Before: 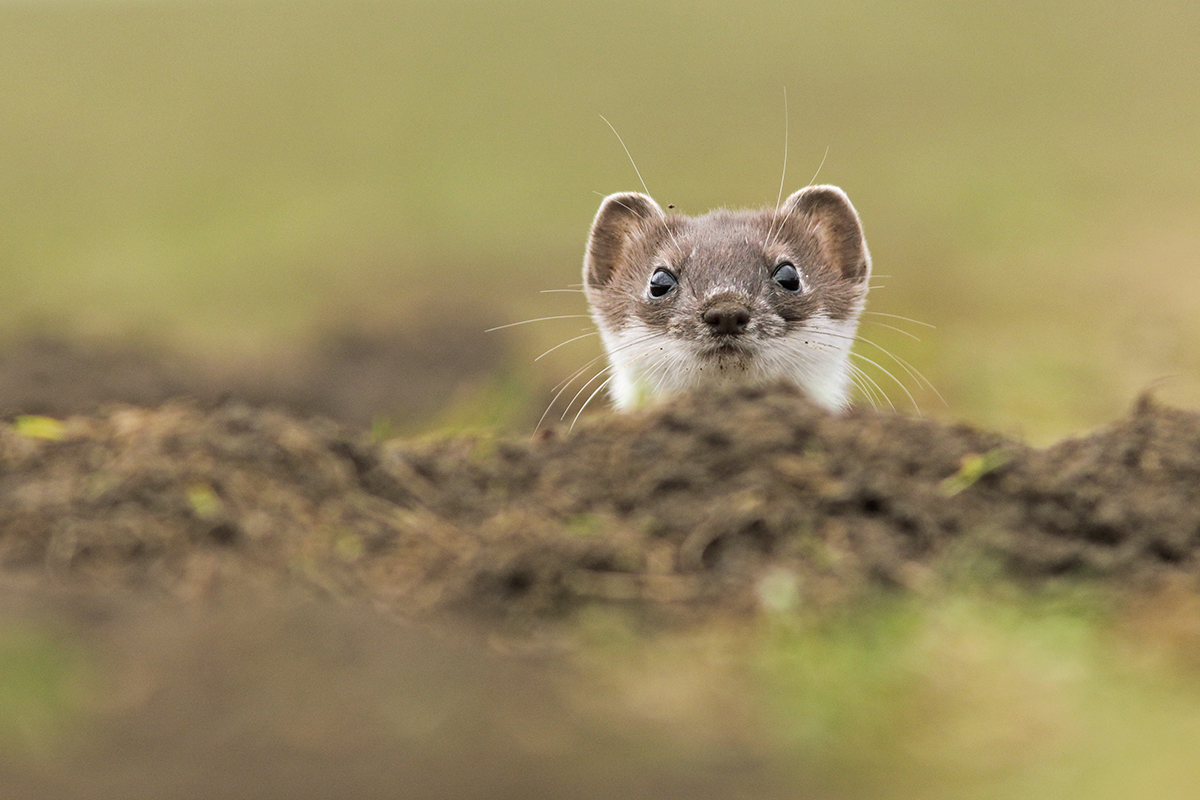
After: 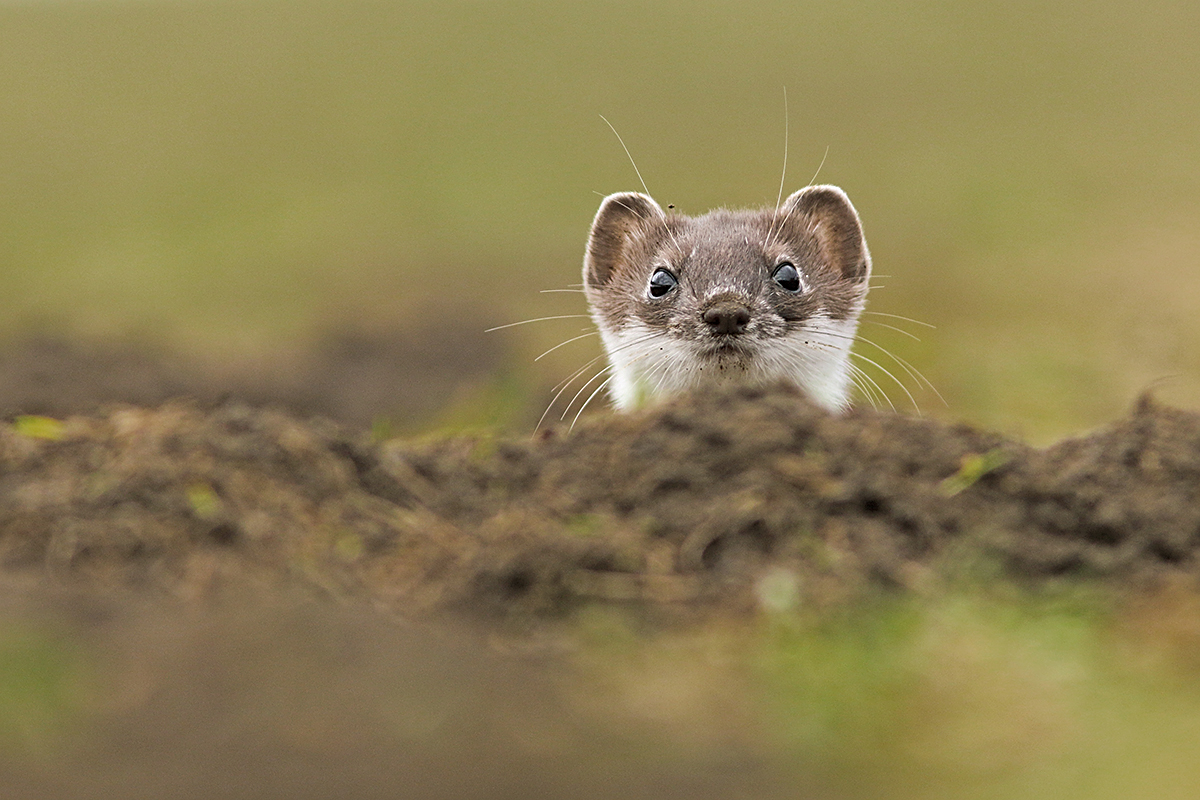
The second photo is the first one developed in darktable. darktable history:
color zones: curves: ch0 [(0, 0.425) (0.143, 0.422) (0.286, 0.42) (0.429, 0.419) (0.571, 0.419) (0.714, 0.42) (0.857, 0.422) (1, 0.425)]
sharpen: on, module defaults
